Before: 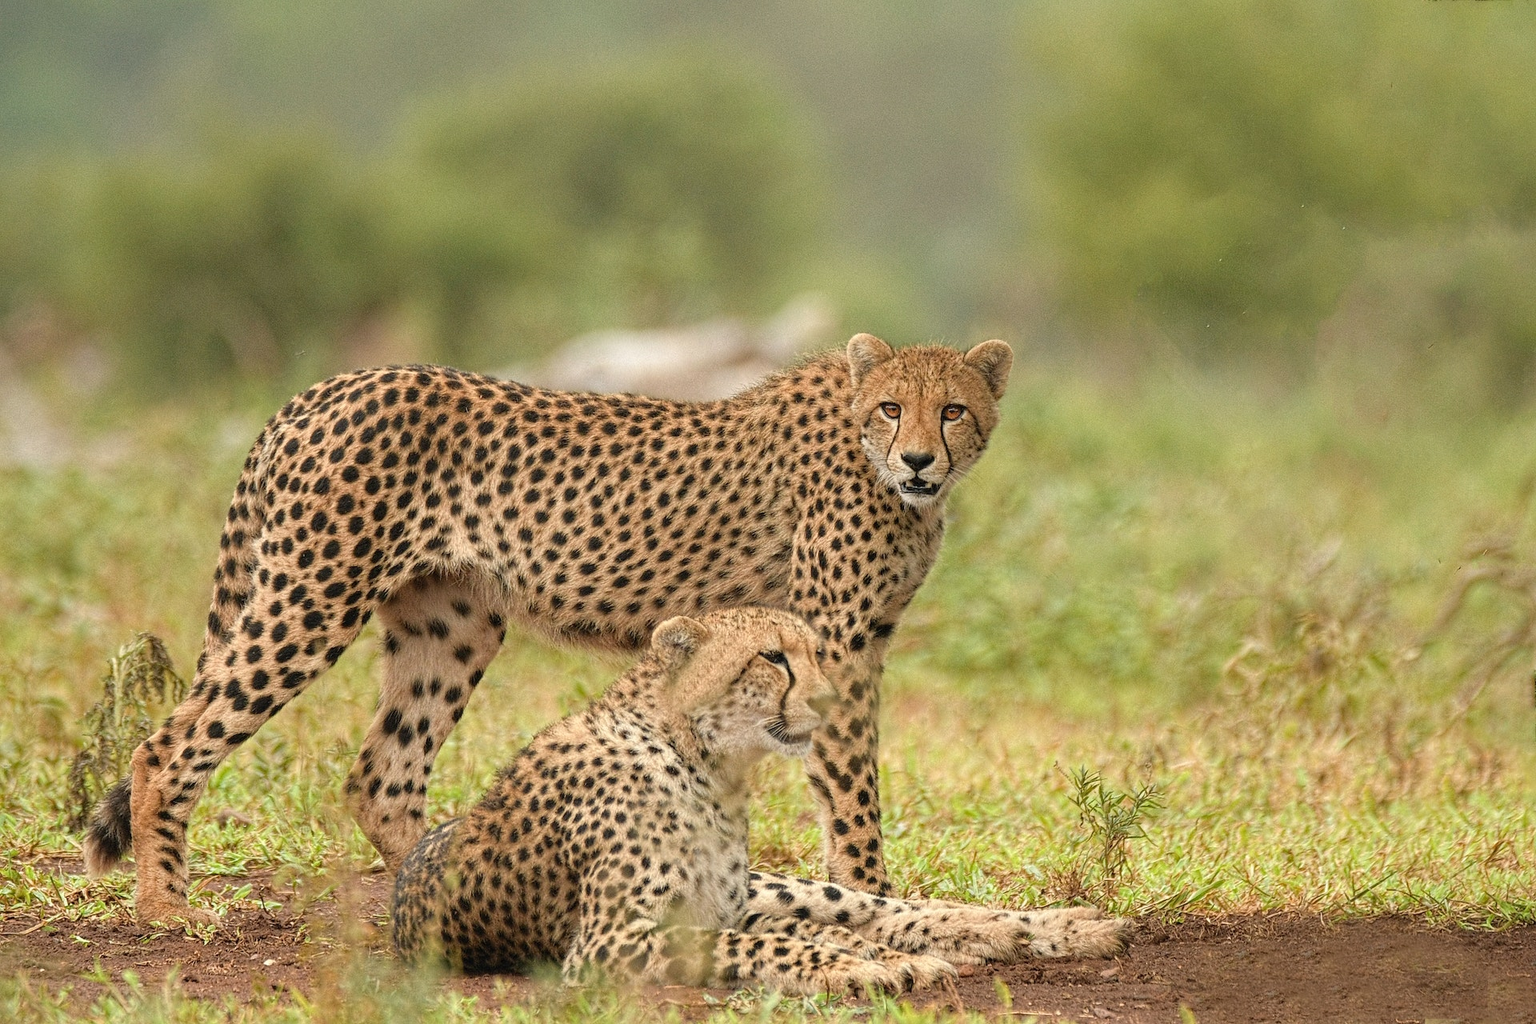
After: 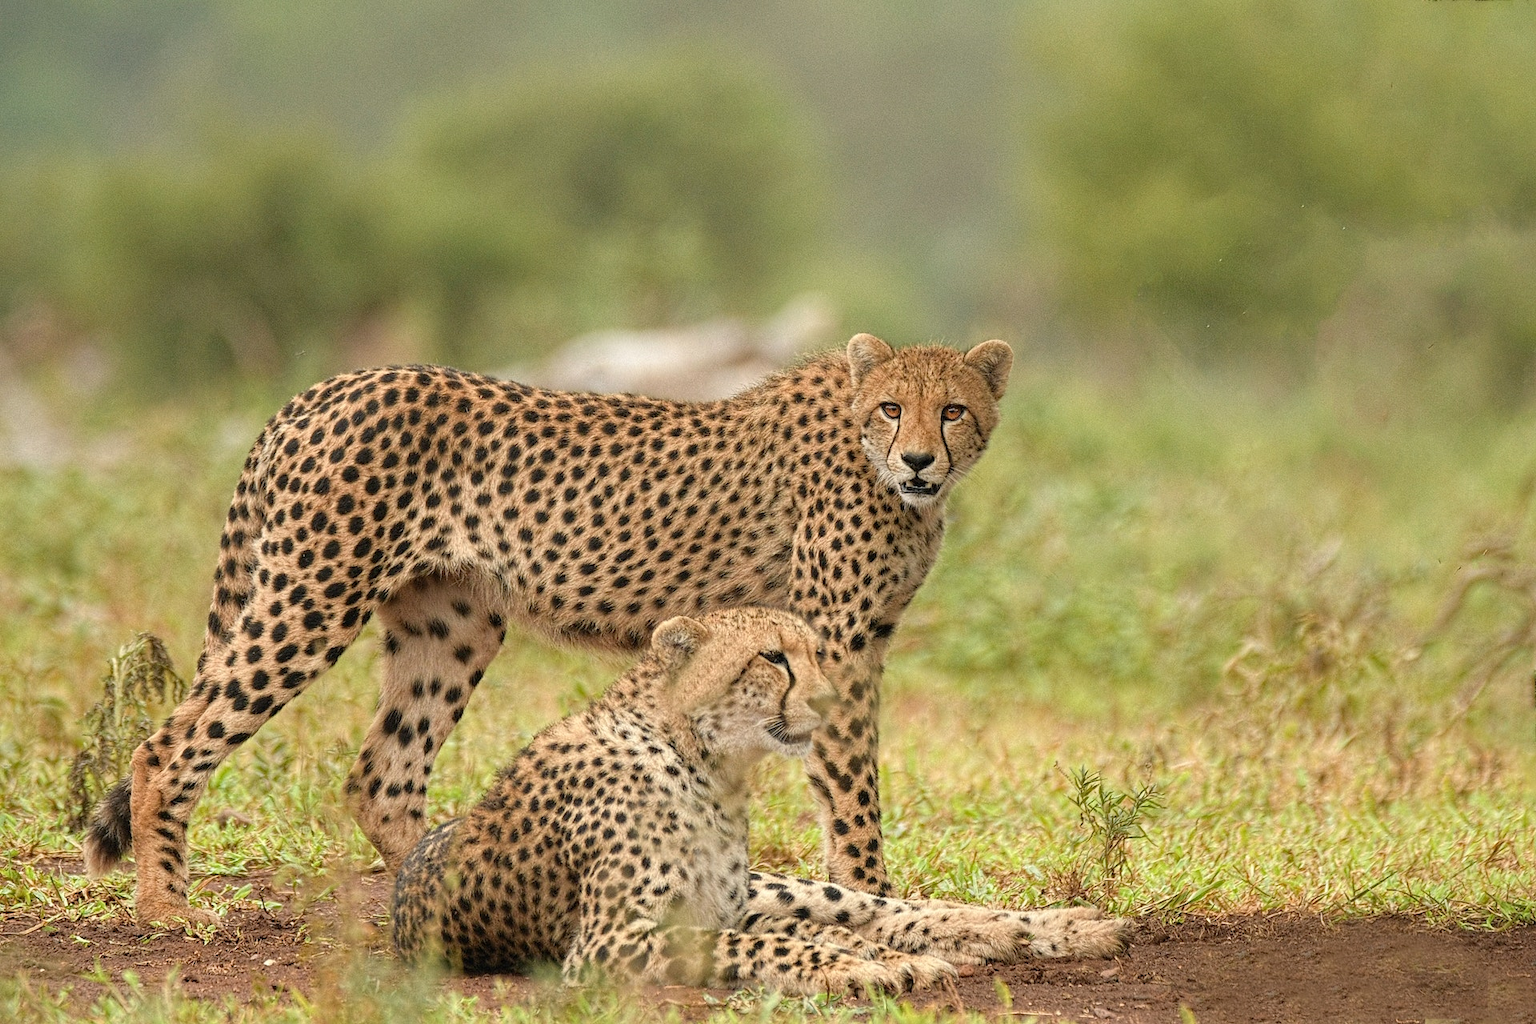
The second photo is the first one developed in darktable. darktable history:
exposure: black level correction 0.001, exposure 0.014 EV, compensate highlight preservation false
rgb levels: preserve colors max RGB
